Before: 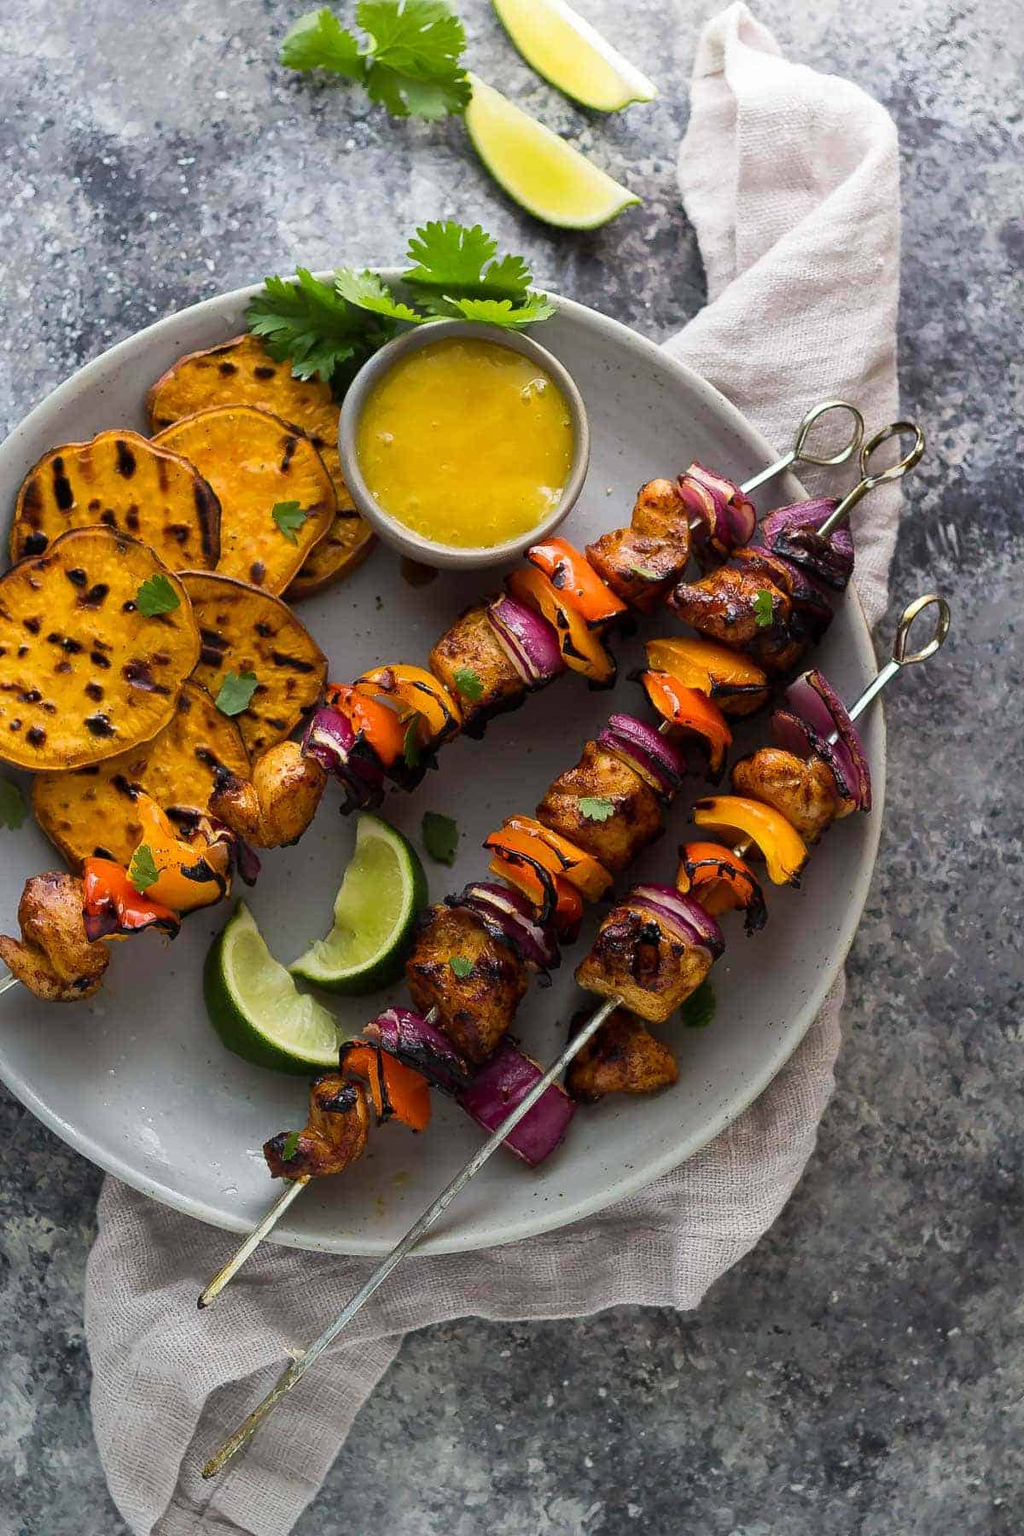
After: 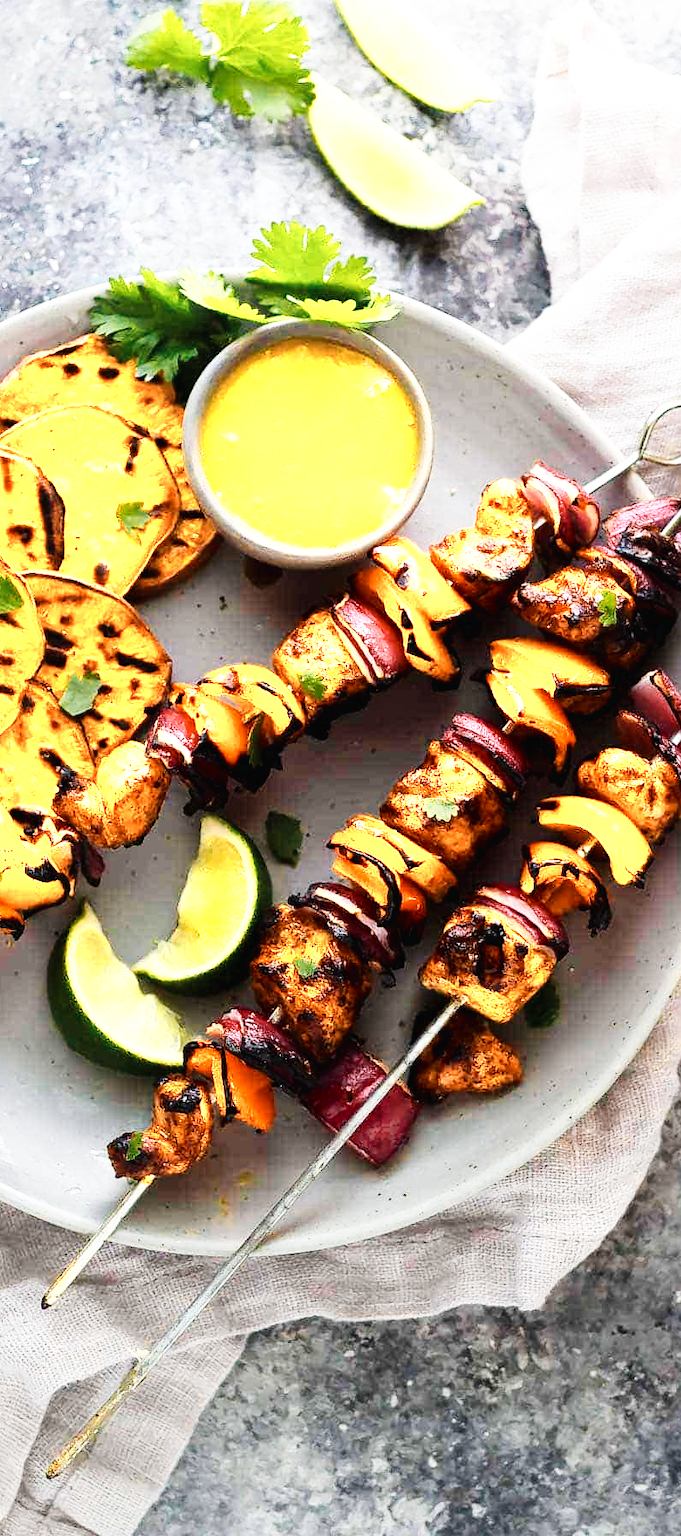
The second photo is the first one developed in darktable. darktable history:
color zones: curves: ch0 [(0.018, 0.548) (0.197, 0.654) (0.425, 0.447) (0.605, 0.658) (0.732, 0.579)]; ch1 [(0.105, 0.531) (0.224, 0.531) (0.386, 0.39) (0.618, 0.456) (0.732, 0.456) (0.956, 0.421)]; ch2 [(0.039, 0.583) (0.215, 0.465) (0.399, 0.544) (0.465, 0.548) (0.614, 0.447) (0.724, 0.43) (0.882, 0.623) (0.956, 0.632)]
base curve: curves: ch0 [(0, 0.003) (0.001, 0.002) (0.006, 0.004) (0.02, 0.022) (0.048, 0.086) (0.094, 0.234) (0.162, 0.431) (0.258, 0.629) (0.385, 0.8) (0.548, 0.918) (0.751, 0.988) (1, 1)], preserve colors none
crop and rotate: left 15.333%, right 18.042%
